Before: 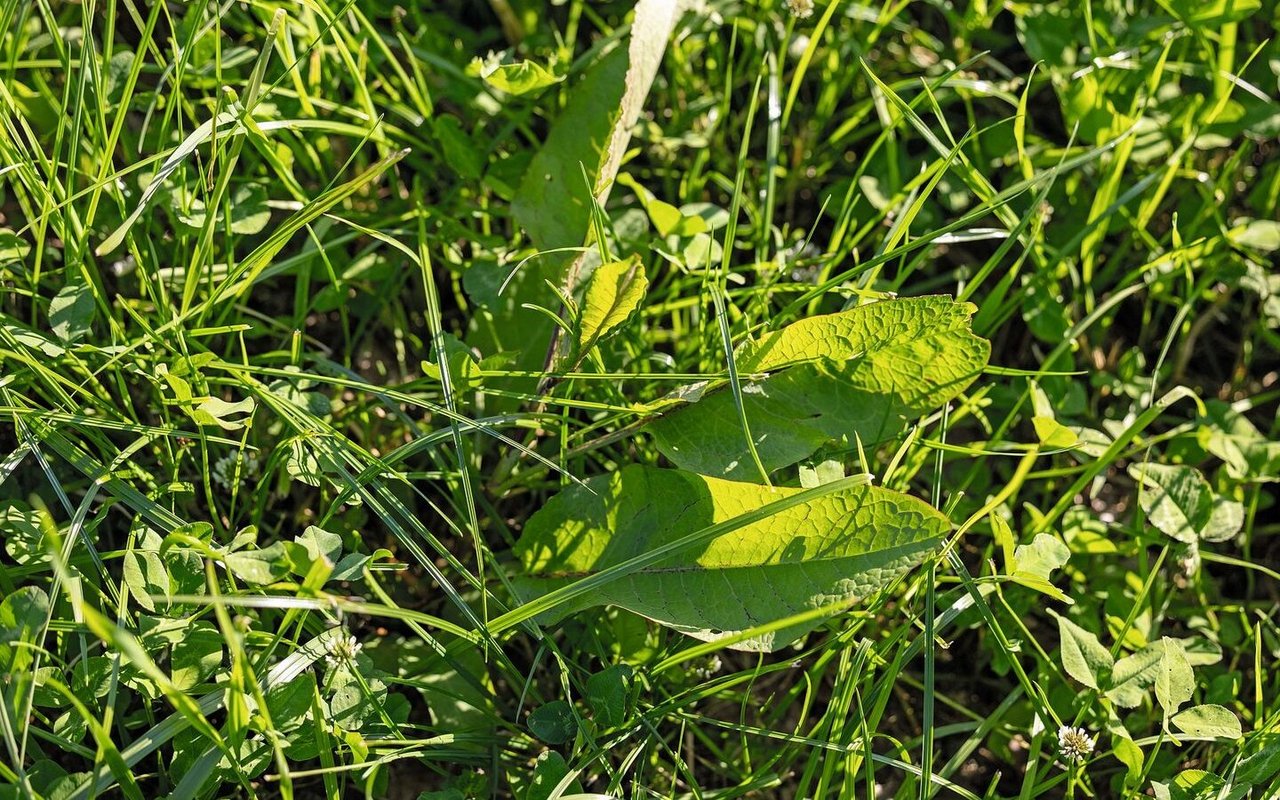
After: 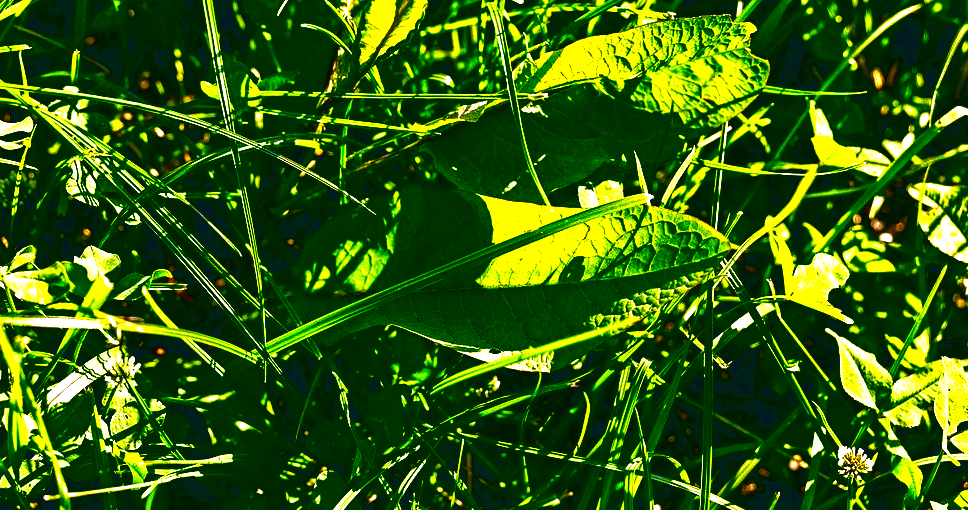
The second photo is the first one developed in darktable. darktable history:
exposure: black level correction 0, exposure 1 EV, compensate exposure bias true, compensate highlight preservation false
crop and rotate: left 17.299%, top 35.115%, right 7.015%, bottom 1.024%
contrast brightness saturation: brightness -1, saturation 1
color balance: lift [1.005, 0.99, 1.007, 1.01], gamma [1, 0.979, 1.011, 1.021], gain [0.923, 1.098, 1.025, 0.902], input saturation 90.45%, contrast 7.73%, output saturation 105.91%
shadows and highlights: soften with gaussian
